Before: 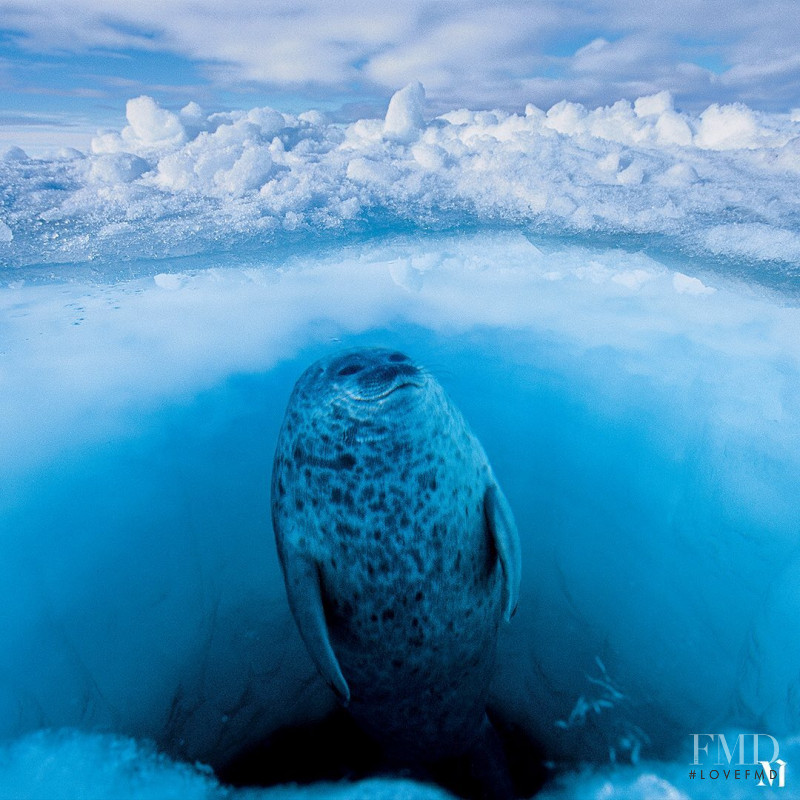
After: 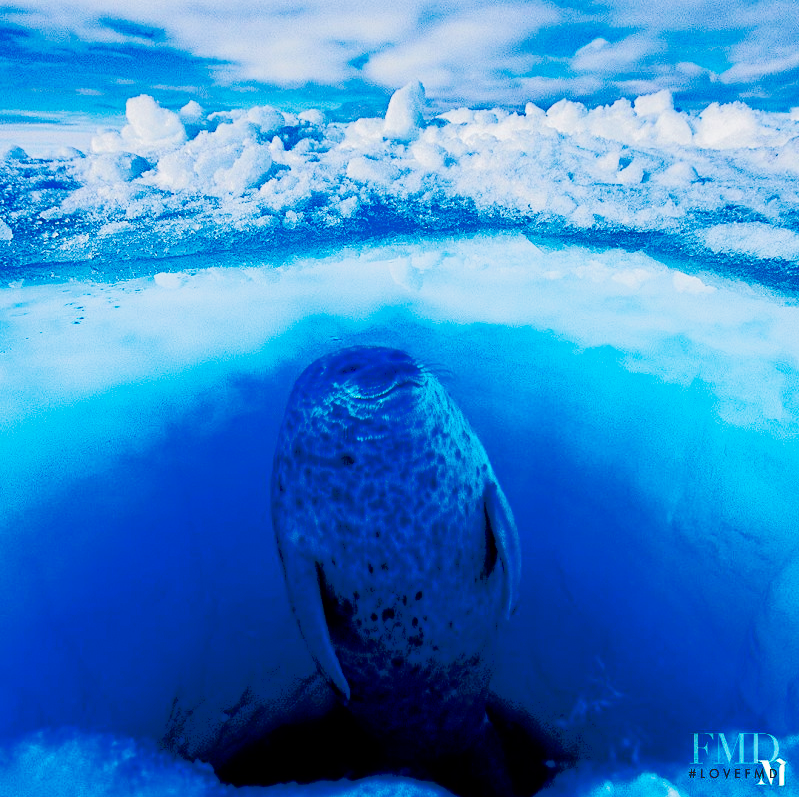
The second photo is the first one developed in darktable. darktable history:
crop: top 0.245%, bottom 0.101%
tone curve: curves: ch0 [(0, 0) (0.003, 0.14) (0.011, 0.141) (0.025, 0.141) (0.044, 0.142) (0.069, 0.146) (0.1, 0.151) (0.136, 0.16) (0.177, 0.182) (0.224, 0.214) (0.277, 0.272) (0.335, 0.35) (0.399, 0.453) (0.468, 0.548) (0.543, 0.634) (0.623, 0.715) (0.709, 0.778) (0.801, 0.848) (0.898, 0.902) (1, 1)], color space Lab, independent channels, preserve colors none
base curve: curves: ch0 [(0, 0) (0.005, 0.002) (0.193, 0.295) (0.399, 0.664) (0.75, 0.928) (1, 1)], preserve colors none
contrast brightness saturation: brightness -0.985, saturation 0.998
